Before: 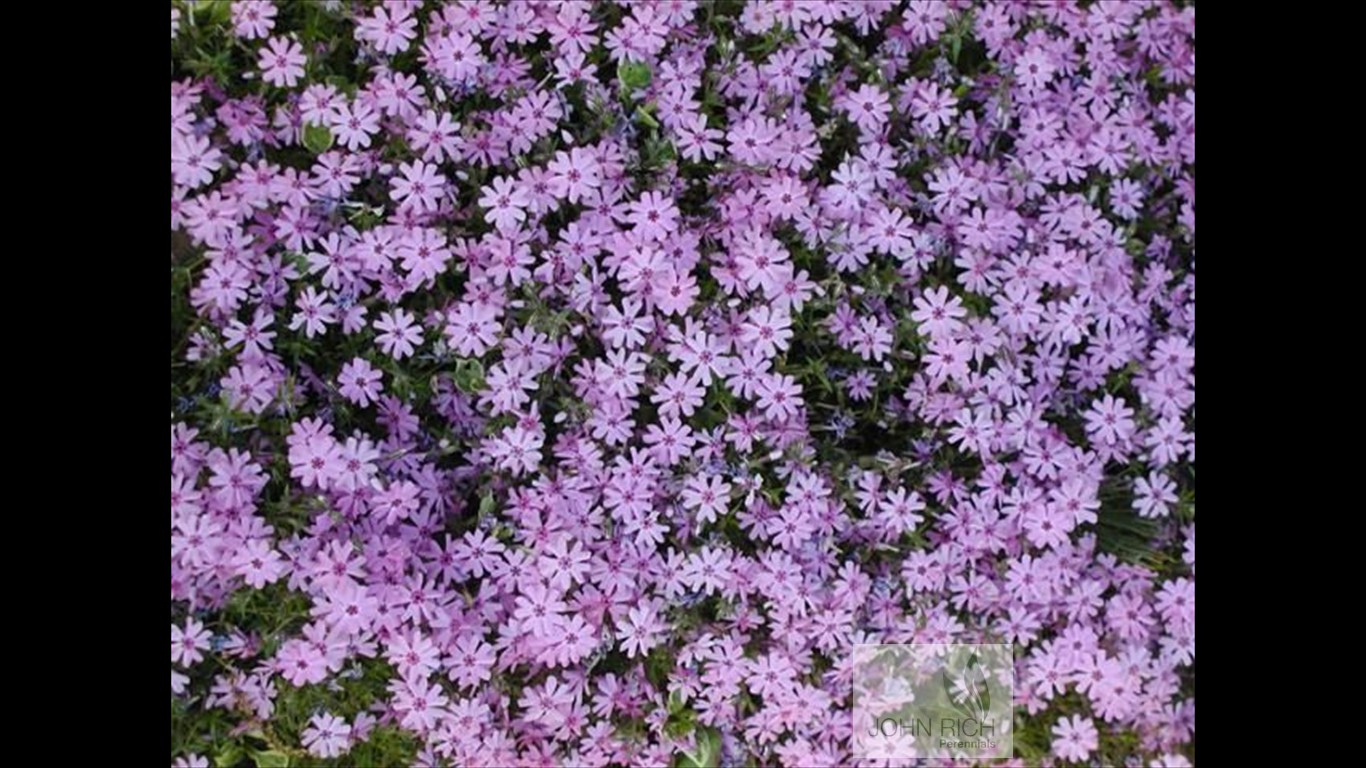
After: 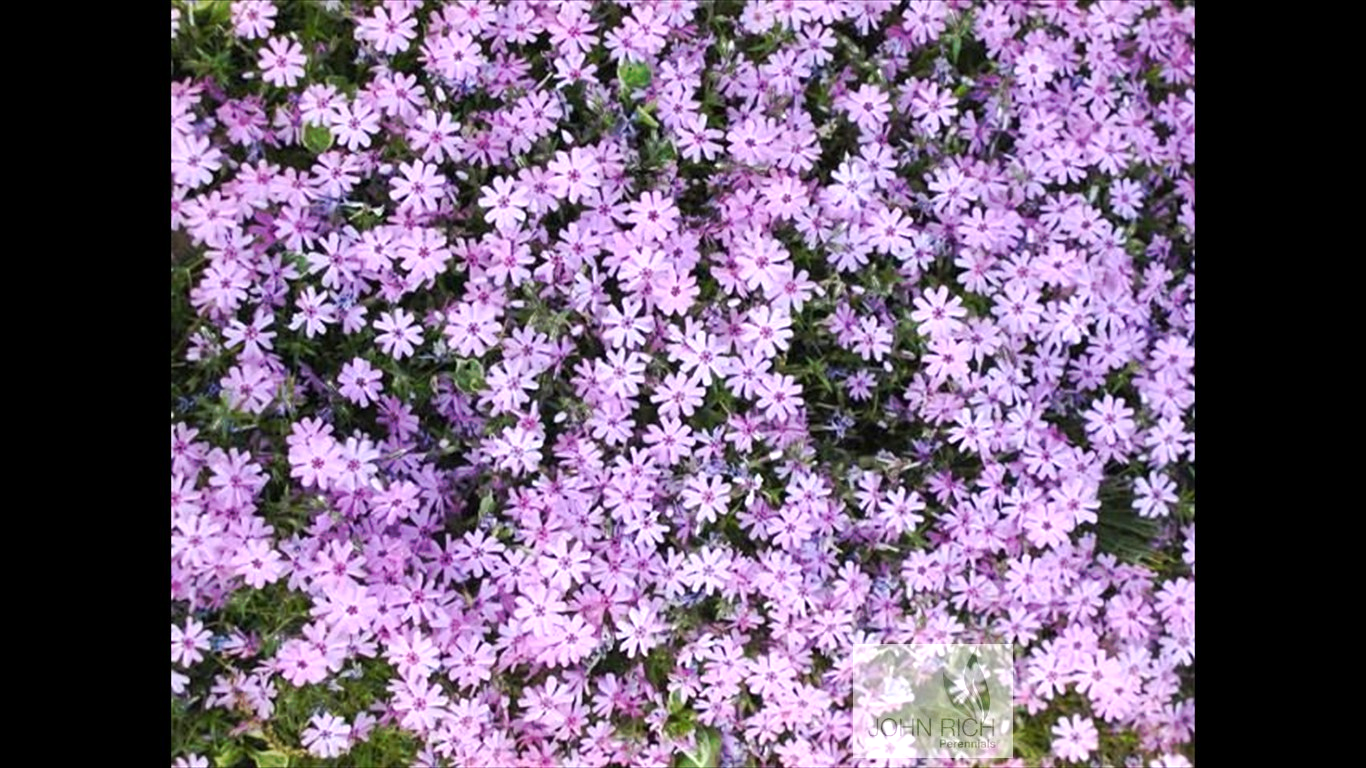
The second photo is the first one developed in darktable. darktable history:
exposure: exposure 0.669 EV, compensate highlight preservation false
tone curve: curves: ch0 [(0, 0) (0.003, 0.003) (0.011, 0.011) (0.025, 0.024) (0.044, 0.043) (0.069, 0.068) (0.1, 0.098) (0.136, 0.133) (0.177, 0.173) (0.224, 0.22) (0.277, 0.271) (0.335, 0.328) (0.399, 0.39) (0.468, 0.458) (0.543, 0.563) (0.623, 0.64) (0.709, 0.722) (0.801, 0.809) (0.898, 0.902) (1, 1)], preserve colors none
